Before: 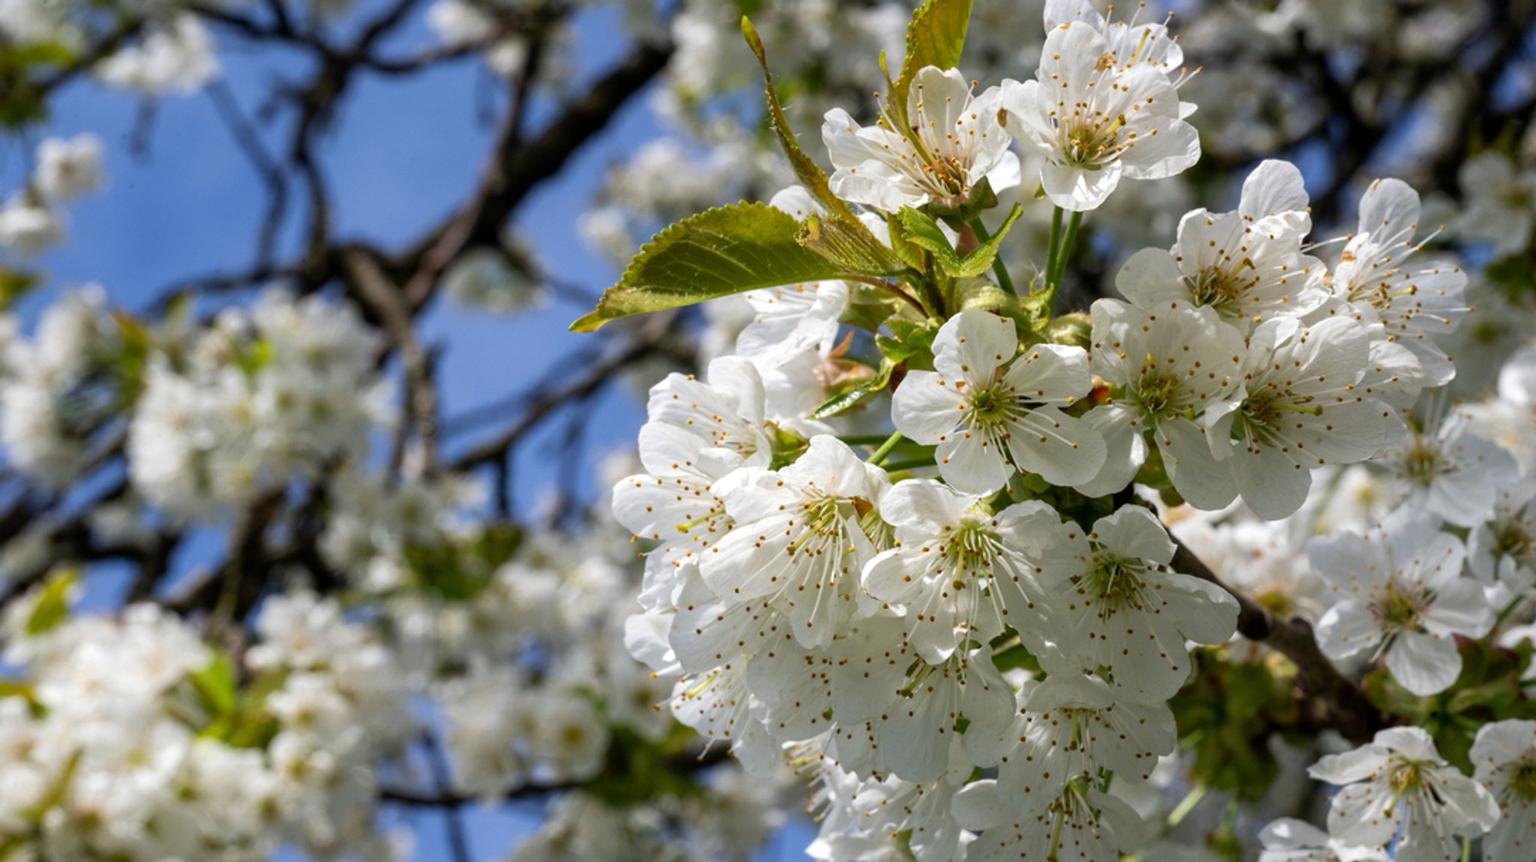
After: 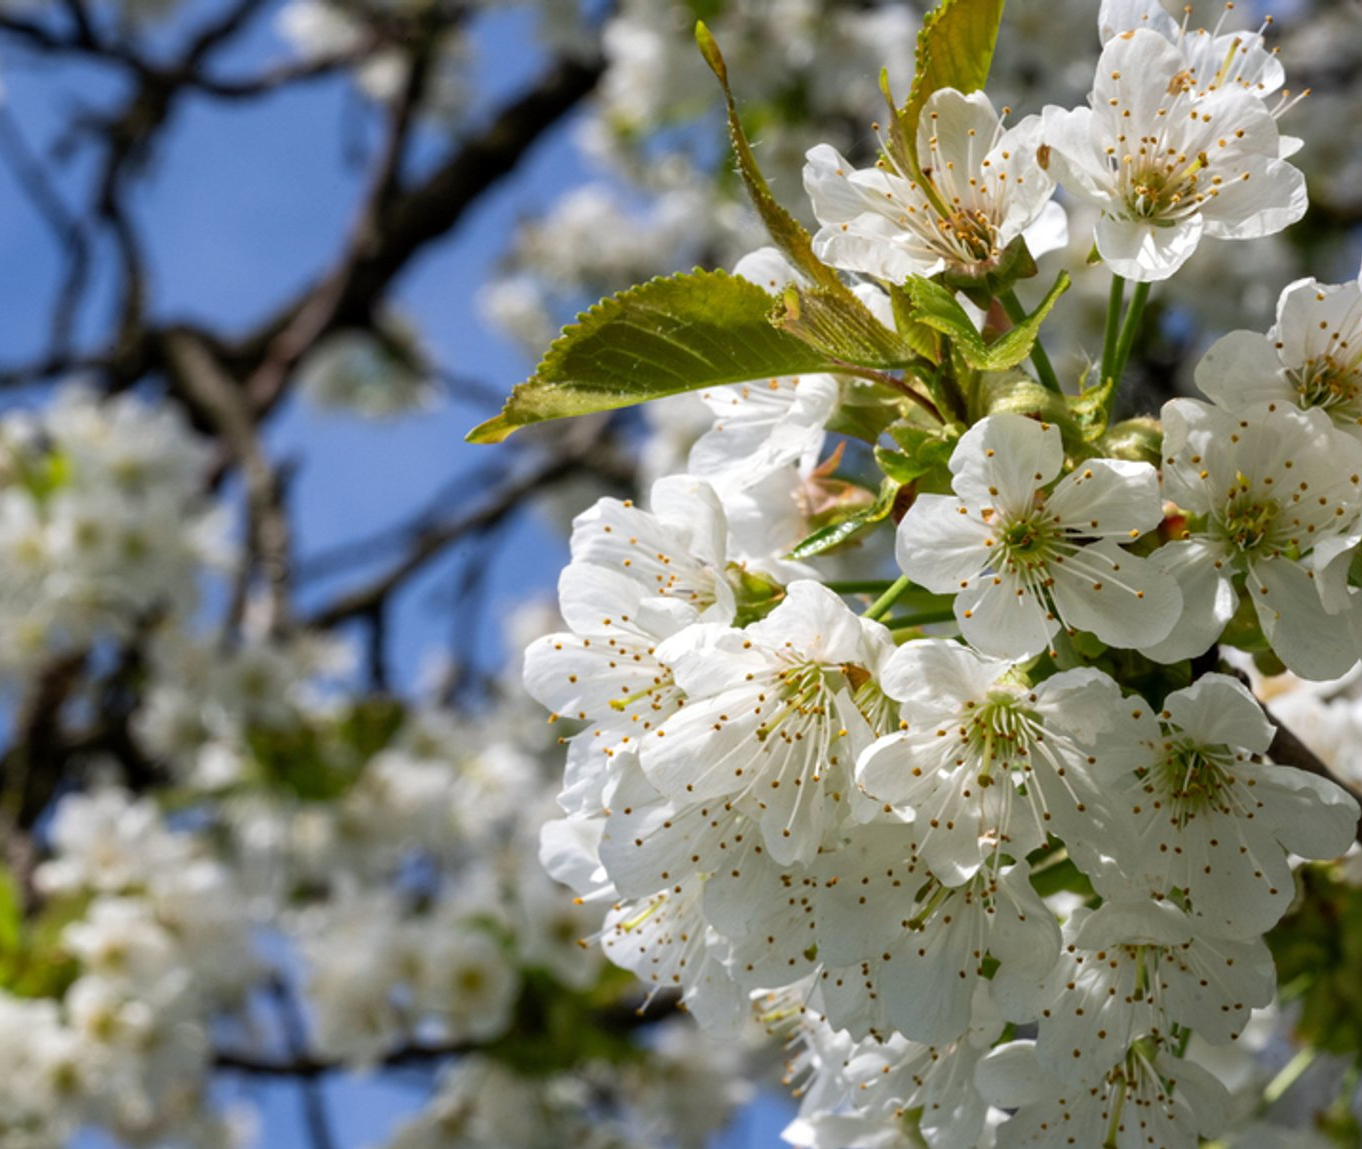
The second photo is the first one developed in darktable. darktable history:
crop and rotate: left 14.337%, right 19.12%
